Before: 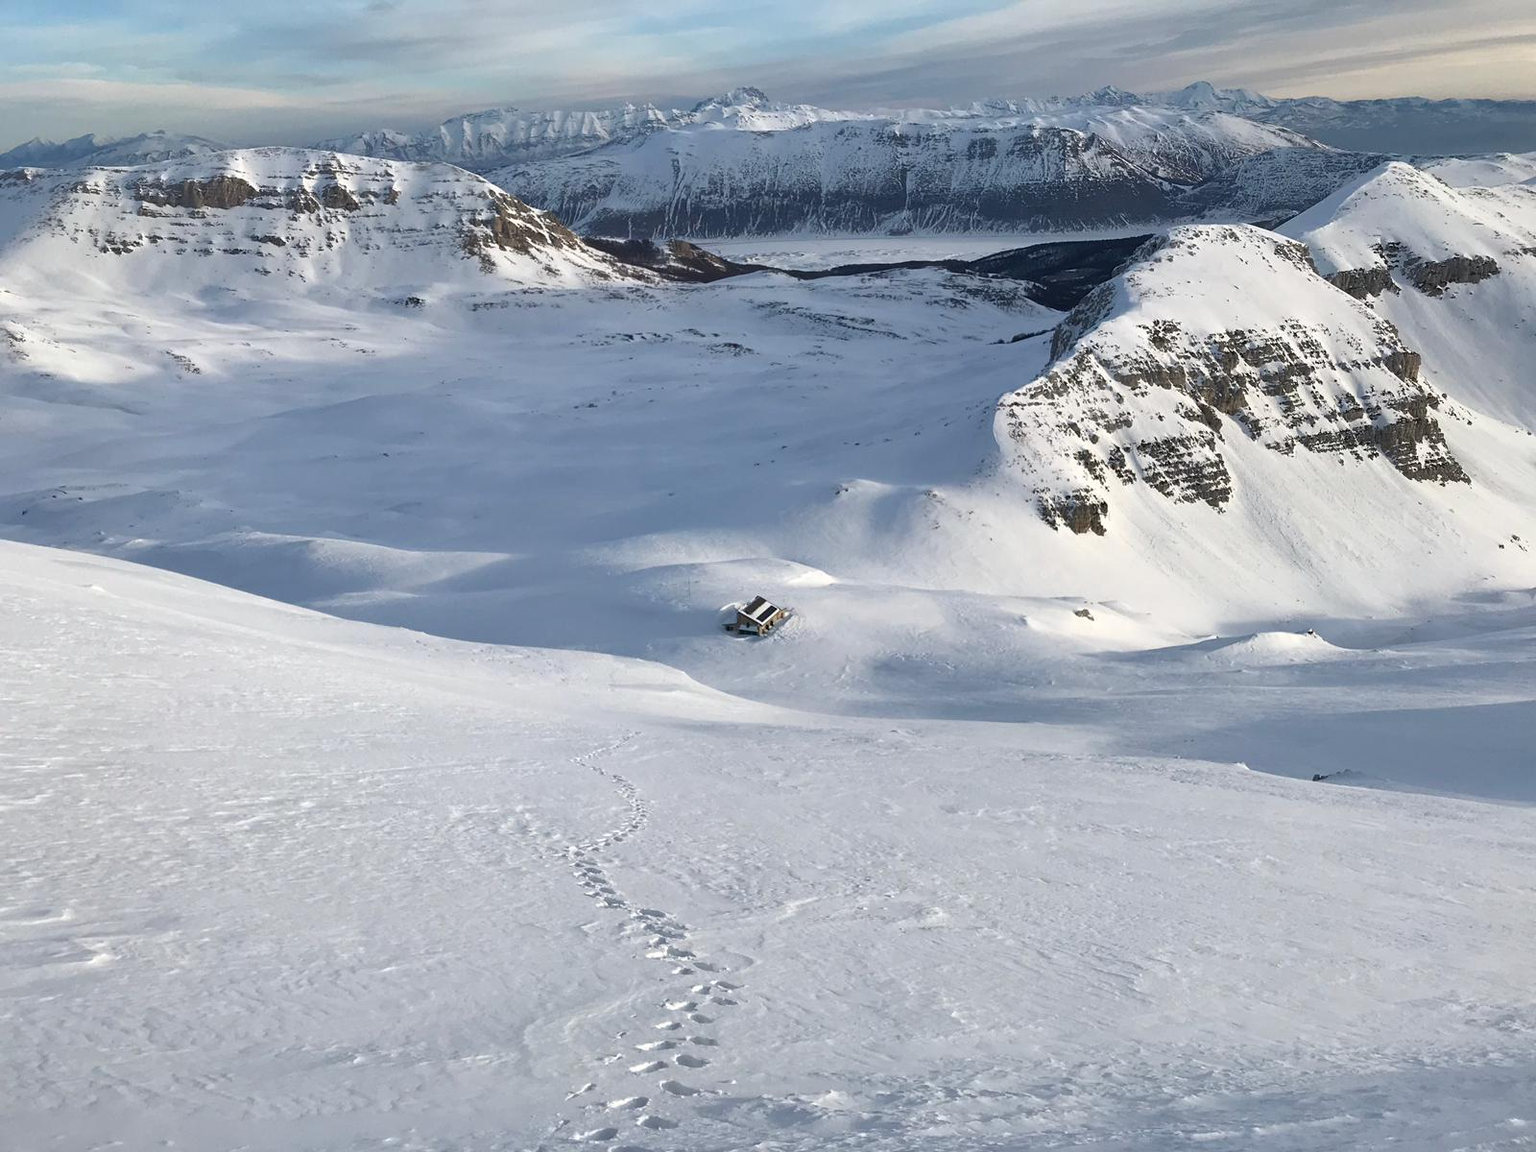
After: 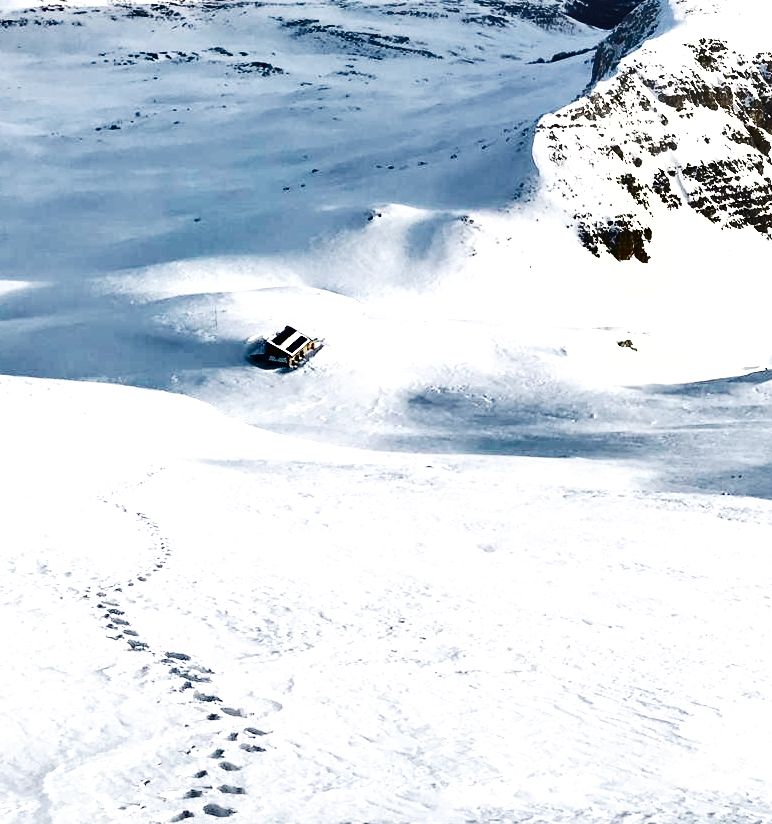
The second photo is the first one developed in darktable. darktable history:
shadows and highlights: radius 108.52, shadows 40.68, highlights -72.88, low approximation 0.01, soften with gaussian
exposure: exposure 0.64 EV, compensate highlight preservation false
base curve: curves: ch0 [(0, 0) (0.028, 0.03) (0.121, 0.232) (0.46, 0.748) (0.859, 0.968) (1, 1)], preserve colors none
tone equalizer: -8 EV -0.417 EV, -7 EV -0.389 EV, -6 EV -0.333 EV, -5 EV -0.222 EV, -3 EV 0.222 EV, -2 EV 0.333 EV, -1 EV 0.389 EV, +0 EV 0.417 EV, edges refinement/feathering 500, mask exposure compensation -1.57 EV, preserve details no
crop: left 31.379%, top 24.658%, right 20.326%, bottom 6.628%
